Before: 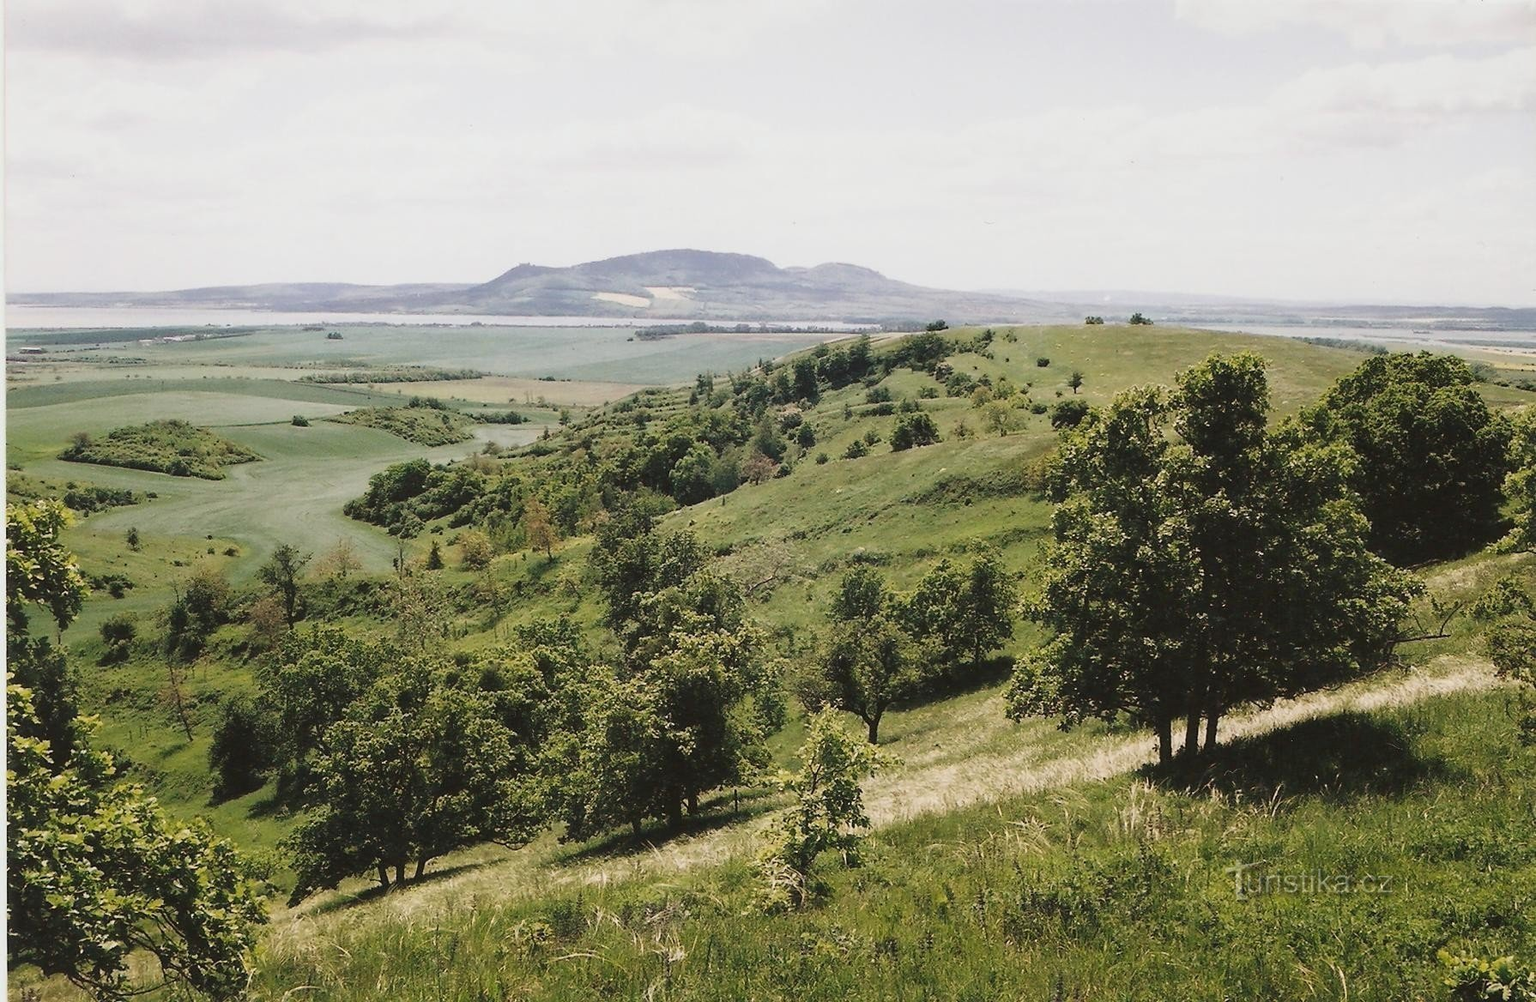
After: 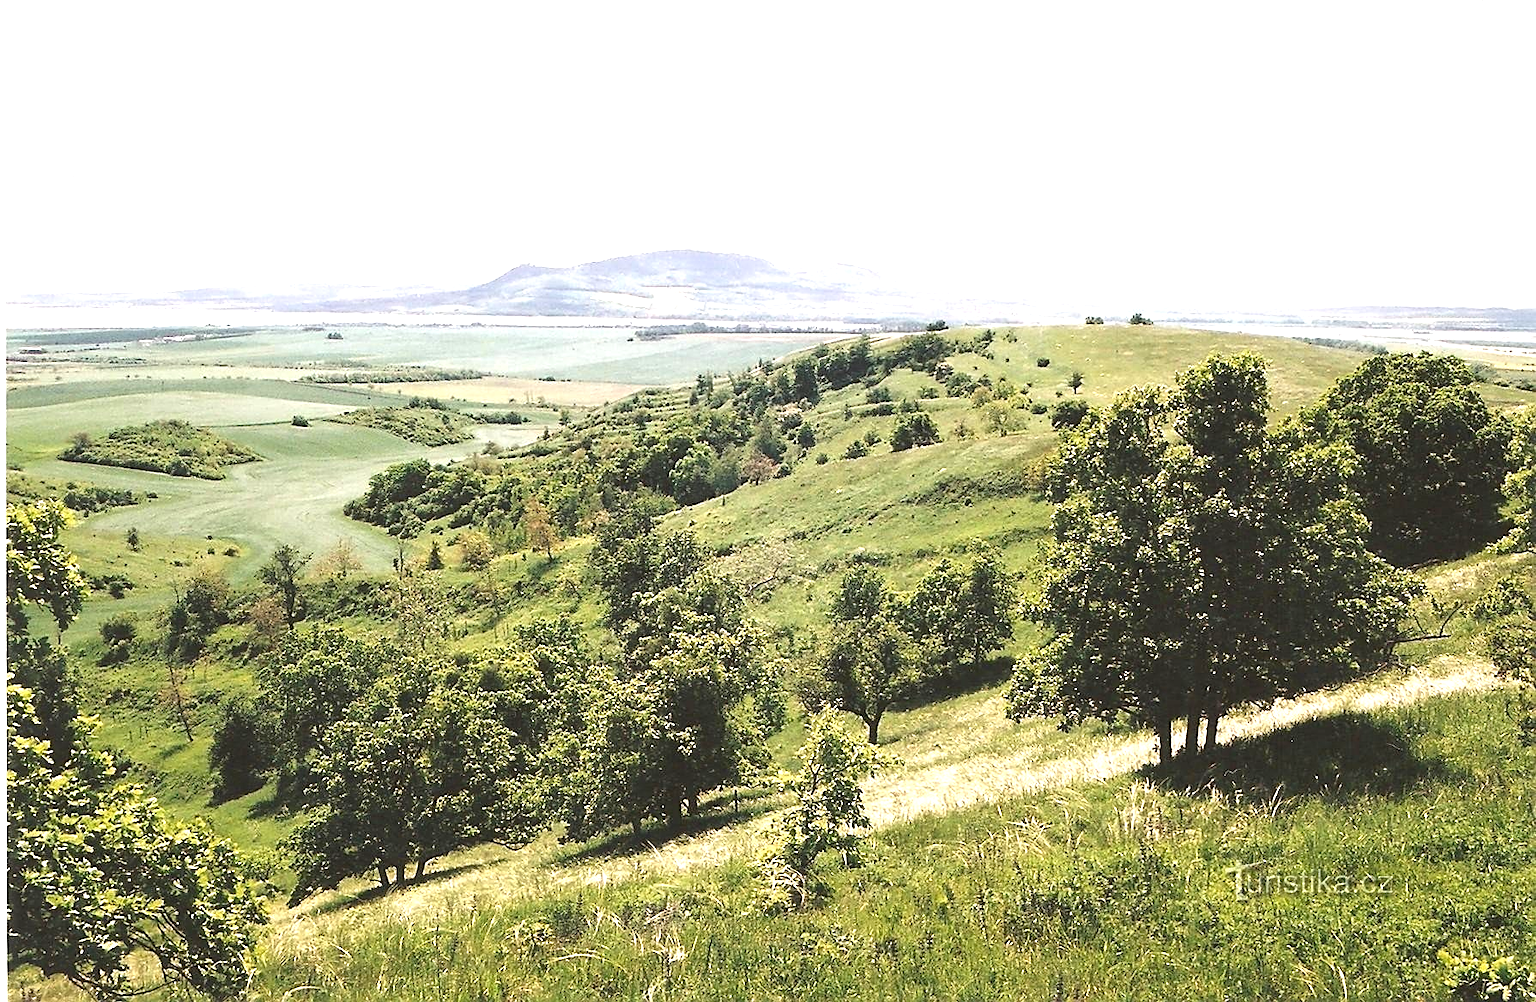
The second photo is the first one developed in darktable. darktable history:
sharpen: on, module defaults
exposure: black level correction 0, exposure 1.1 EV, compensate highlight preservation false
